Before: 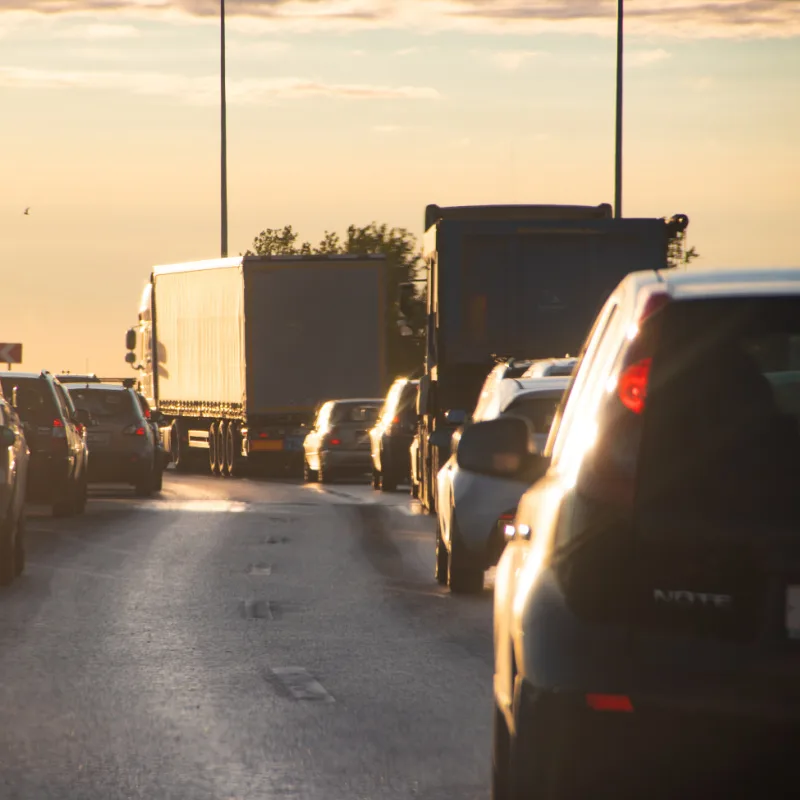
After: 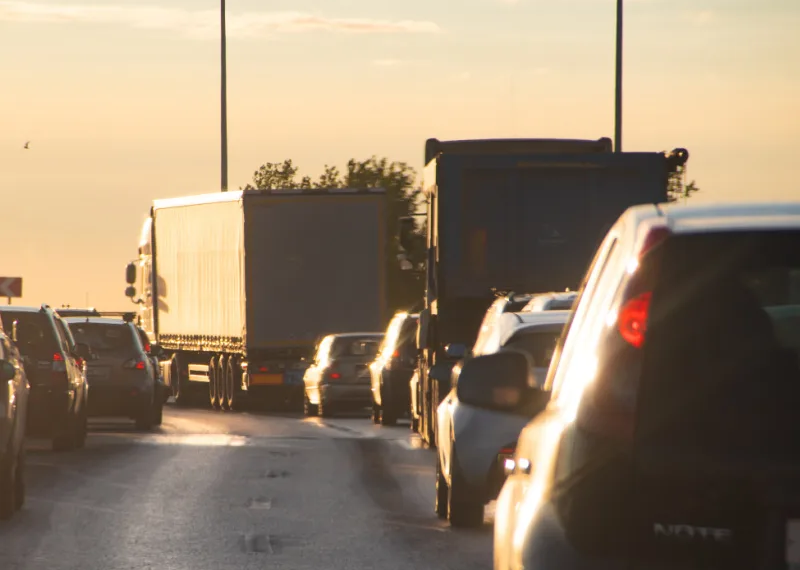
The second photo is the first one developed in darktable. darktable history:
crop and rotate: top 8.31%, bottom 20.36%
